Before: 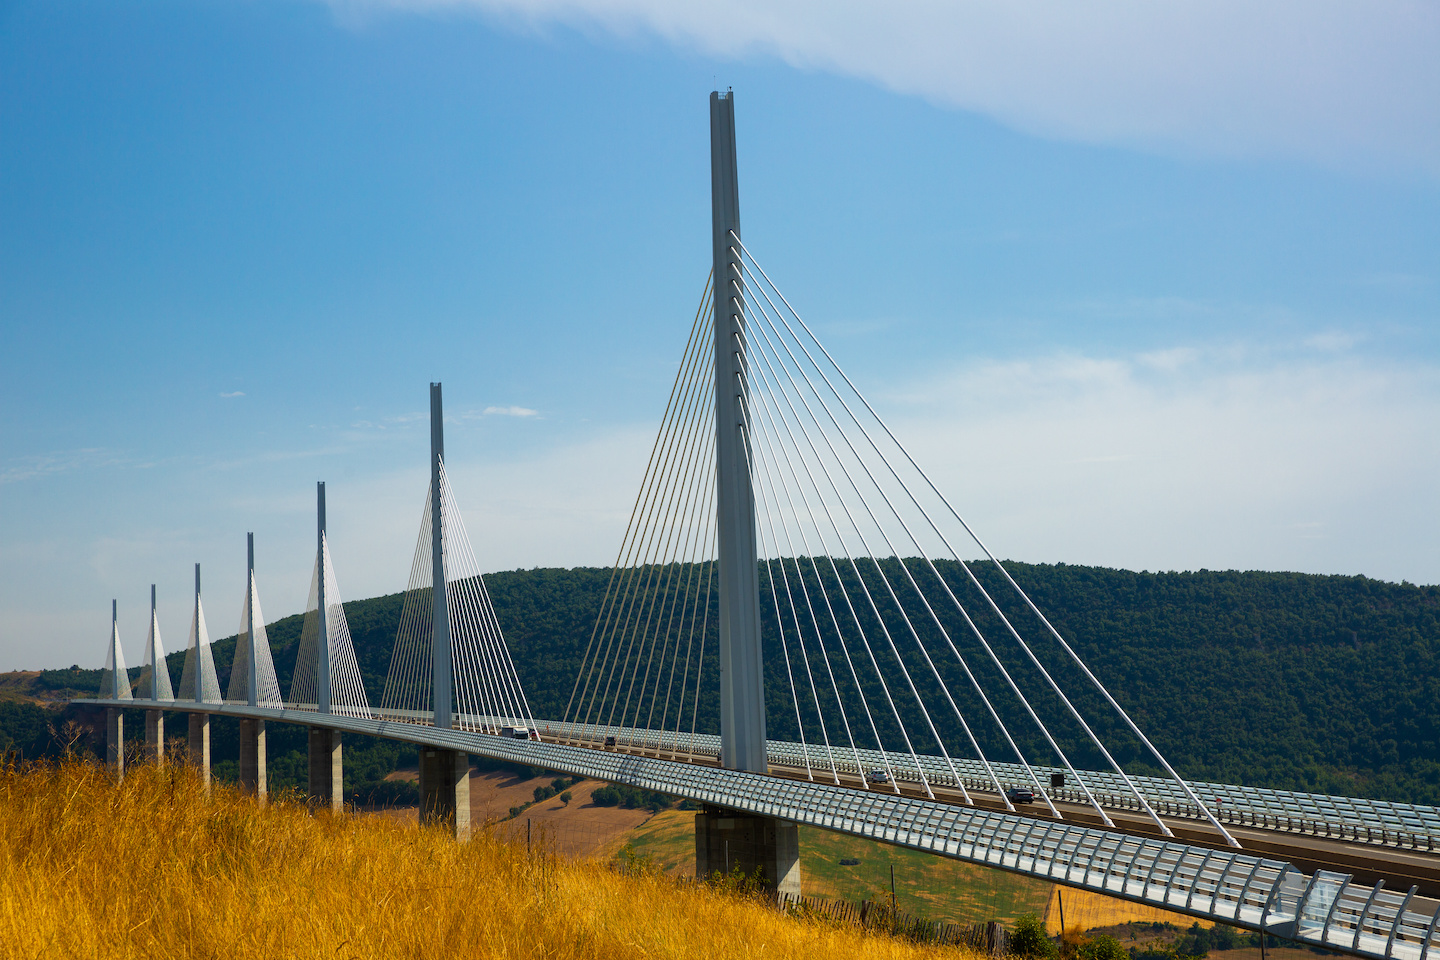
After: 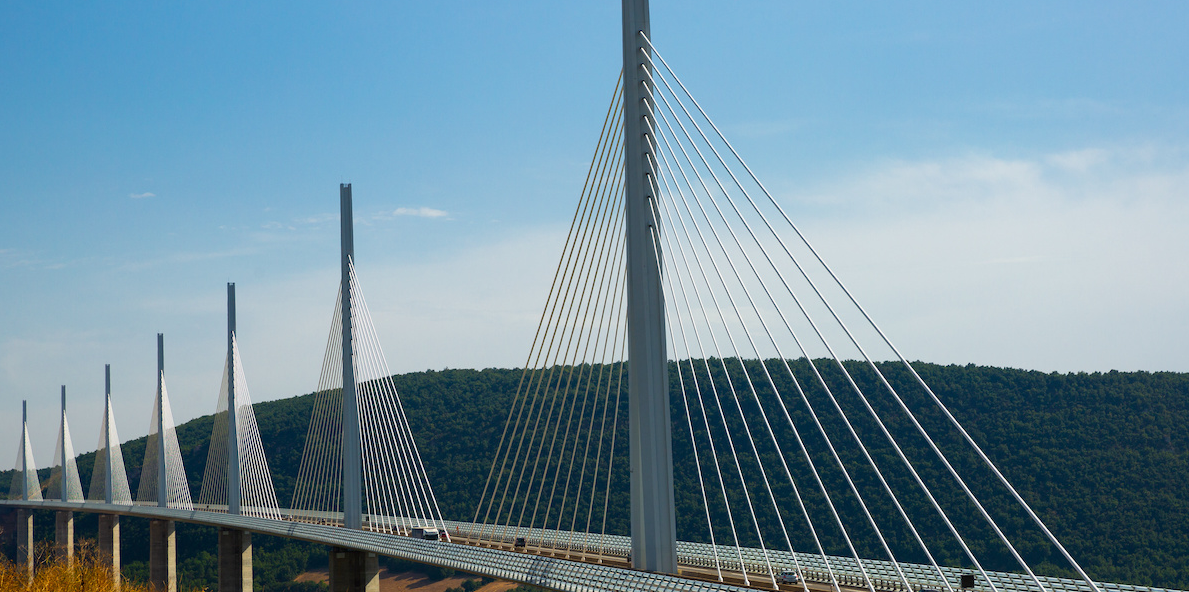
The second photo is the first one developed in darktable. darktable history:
crop and rotate: left 6.315%, top 20.742%, right 11.052%, bottom 17.591%
